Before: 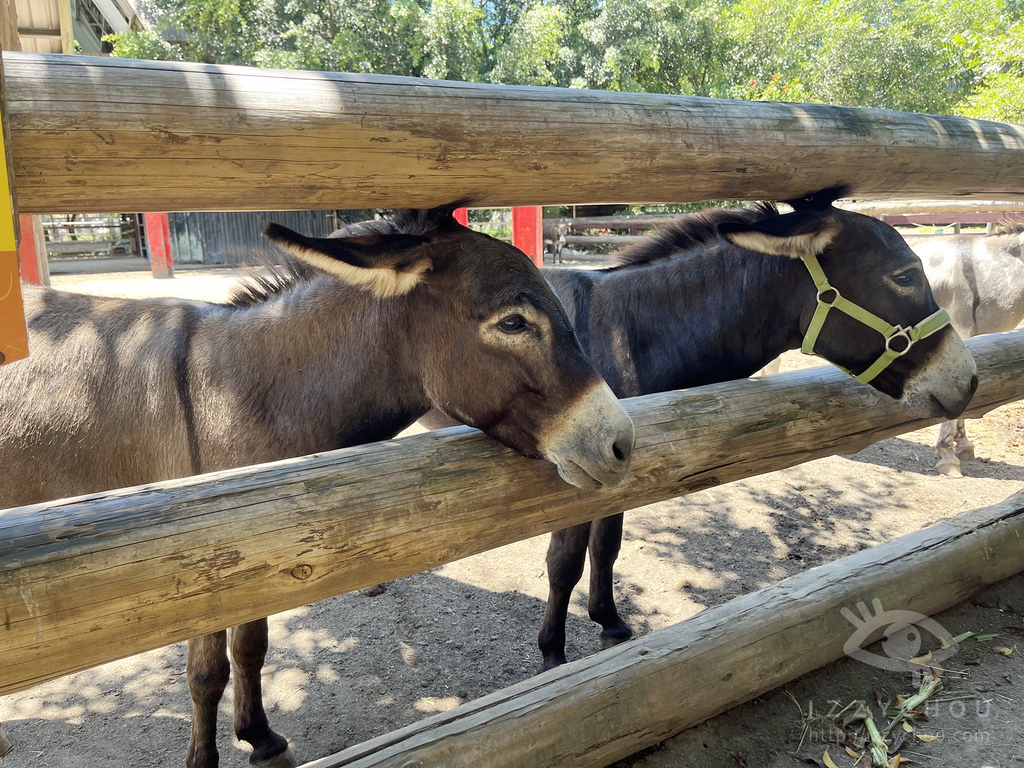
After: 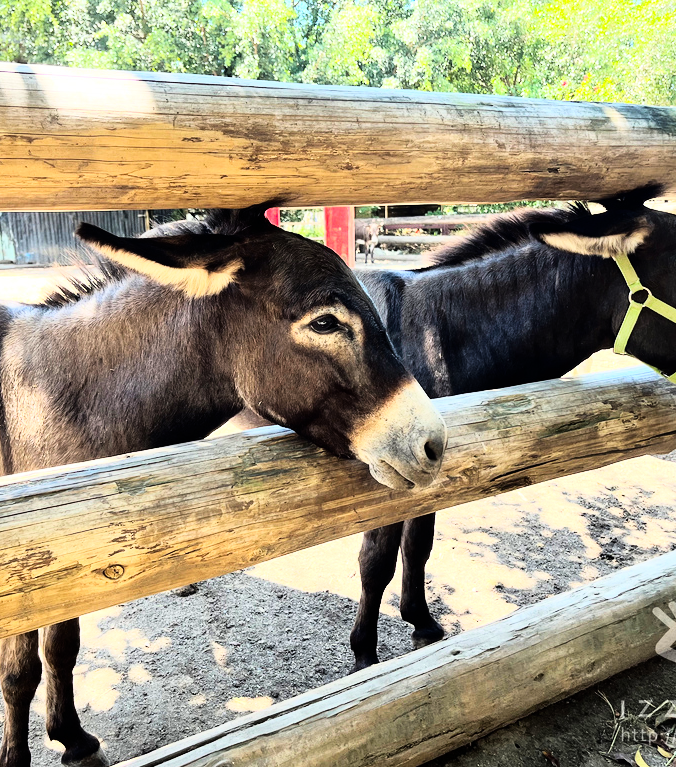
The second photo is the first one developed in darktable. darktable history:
rgb curve: curves: ch0 [(0, 0) (0.21, 0.15) (0.24, 0.21) (0.5, 0.75) (0.75, 0.96) (0.89, 0.99) (1, 1)]; ch1 [(0, 0.02) (0.21, 0.13) (0.25, 0.2) (0.5, 0.67) (0.75, 0.9) (0.89, 0.97) (1, 1)]; ch2 [(0, 0.02) (0.21, 0.13) (0.25, 0.2) (0.5, 0.67) (0.75, 0.9) (0.89, 0.97) (1, 1)], compensate middle gray true
crop and rotate: left 18.442%, right 15.508%
